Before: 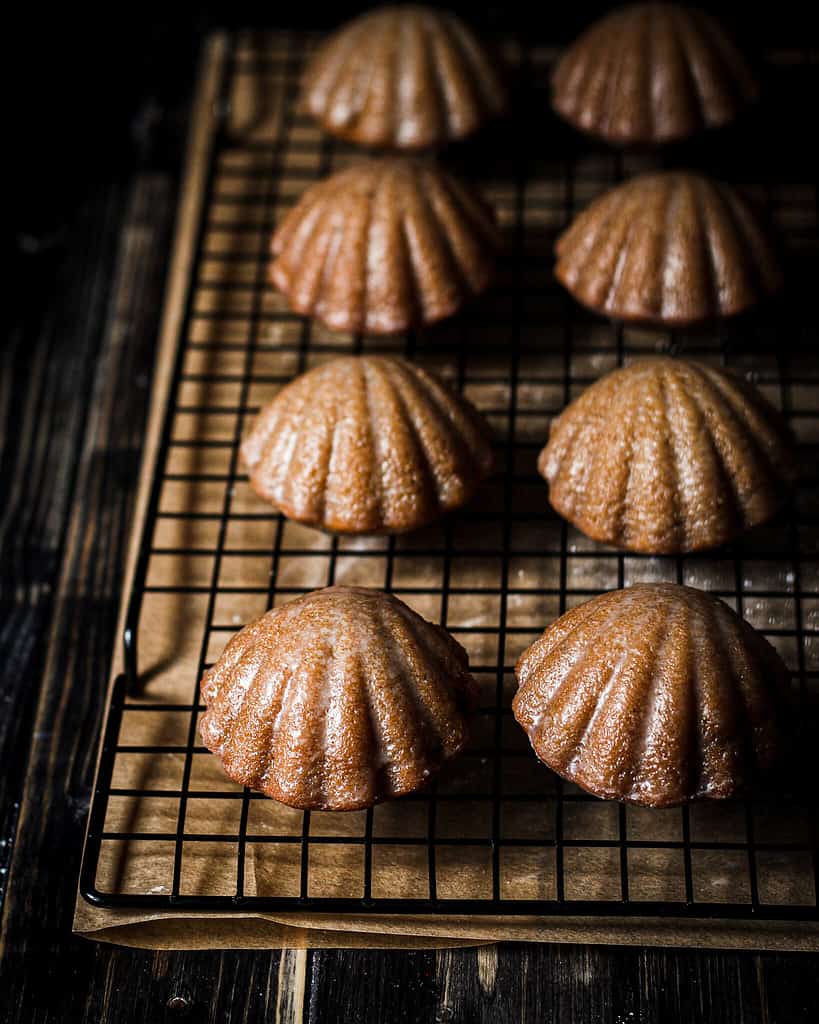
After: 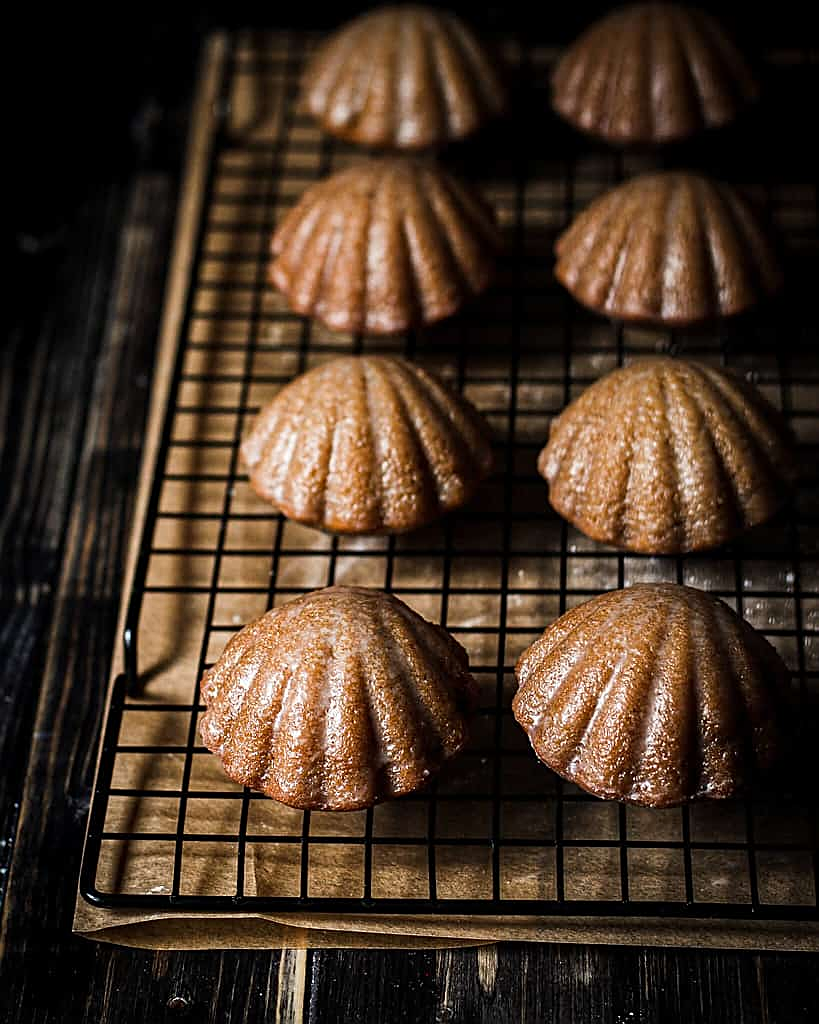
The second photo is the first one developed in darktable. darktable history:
sharpen: on, module defaults
shadows and highlights: shadows 6.85, soften with gaussian
